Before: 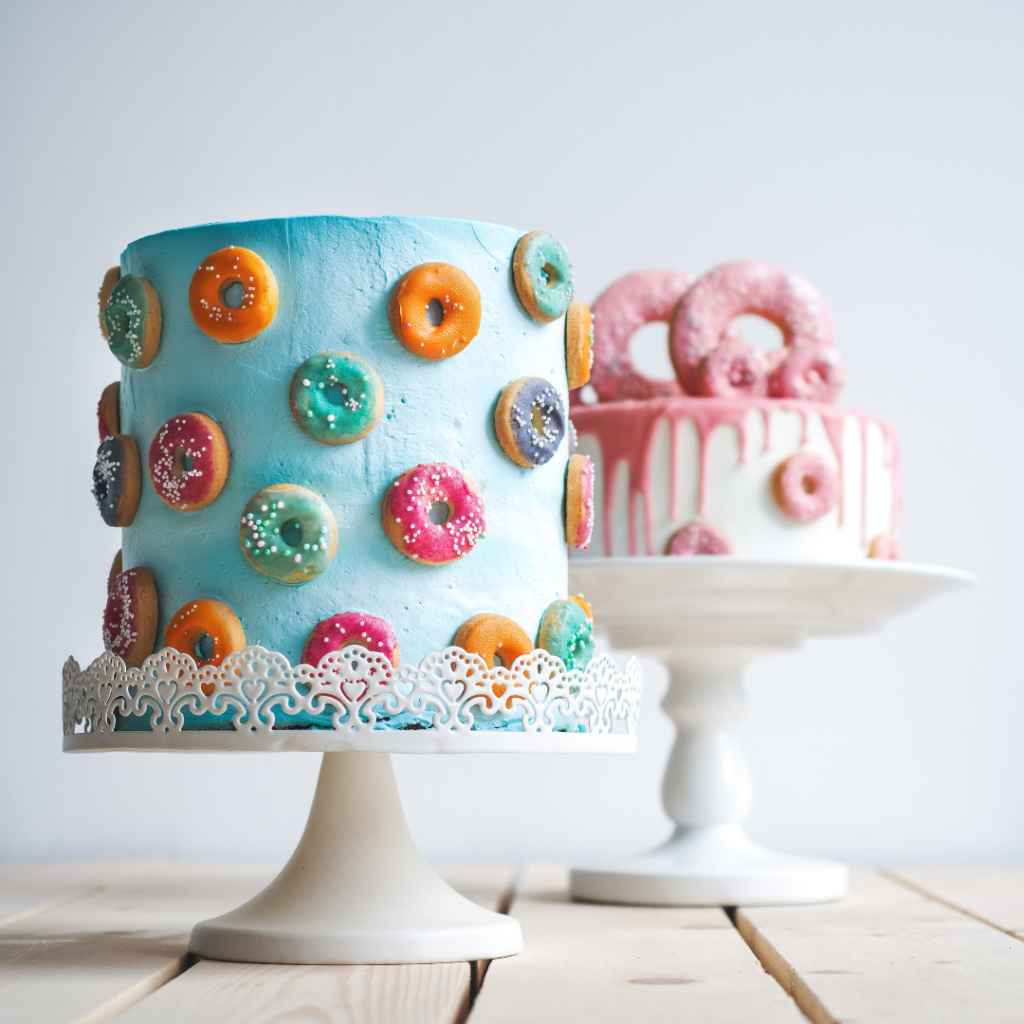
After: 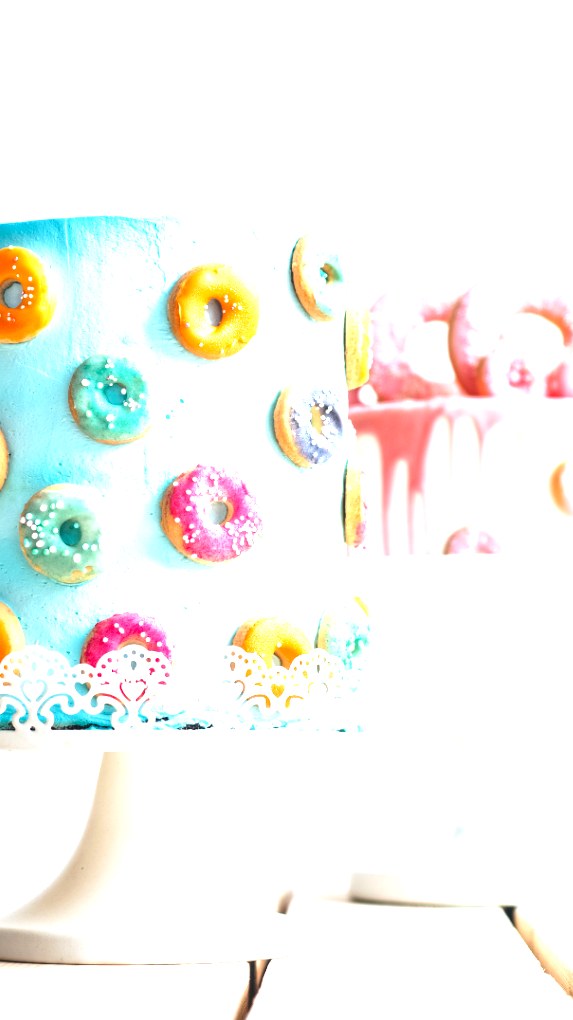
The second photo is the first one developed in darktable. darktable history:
exposure: exposure 0.236 EV, compensate highlight preservation false
base curve: curves: ch0 [(0, 0) (0.028, 0.03) (0.121, 0.232) (0.46, 0.748) (0.859, 0.968) (1, 1)], preserve colors none
levels: levels [0, 0.43, 0.859]
crop: left 21.674%, right 22.086%
color balance rgb: global vibrance 1%, saturation formula JzAzBz (2021)
